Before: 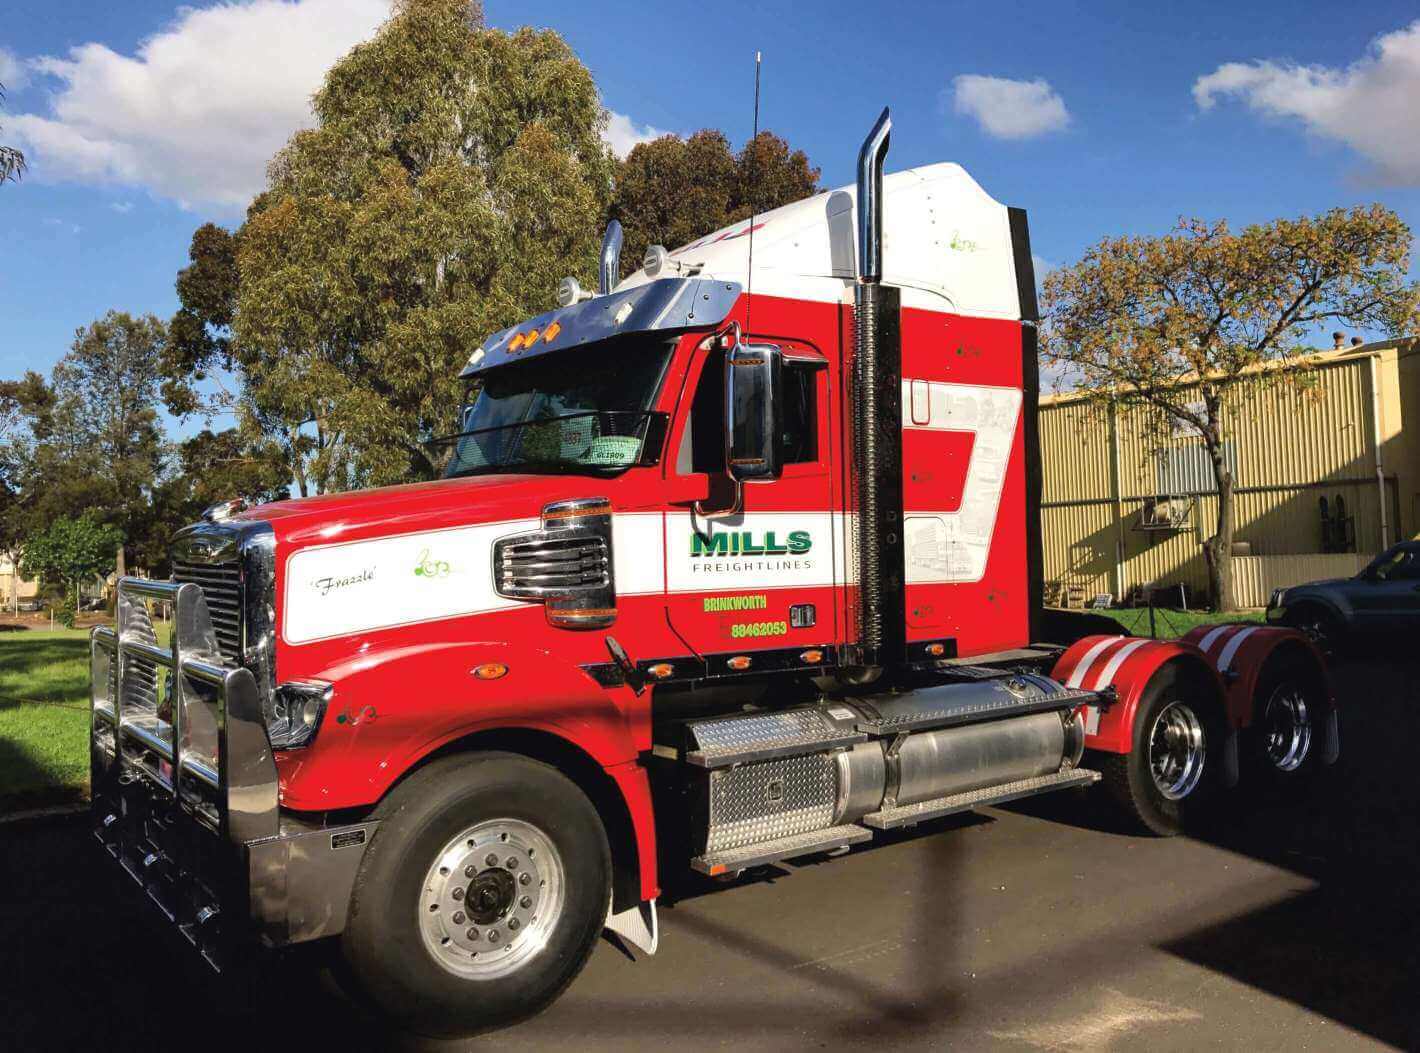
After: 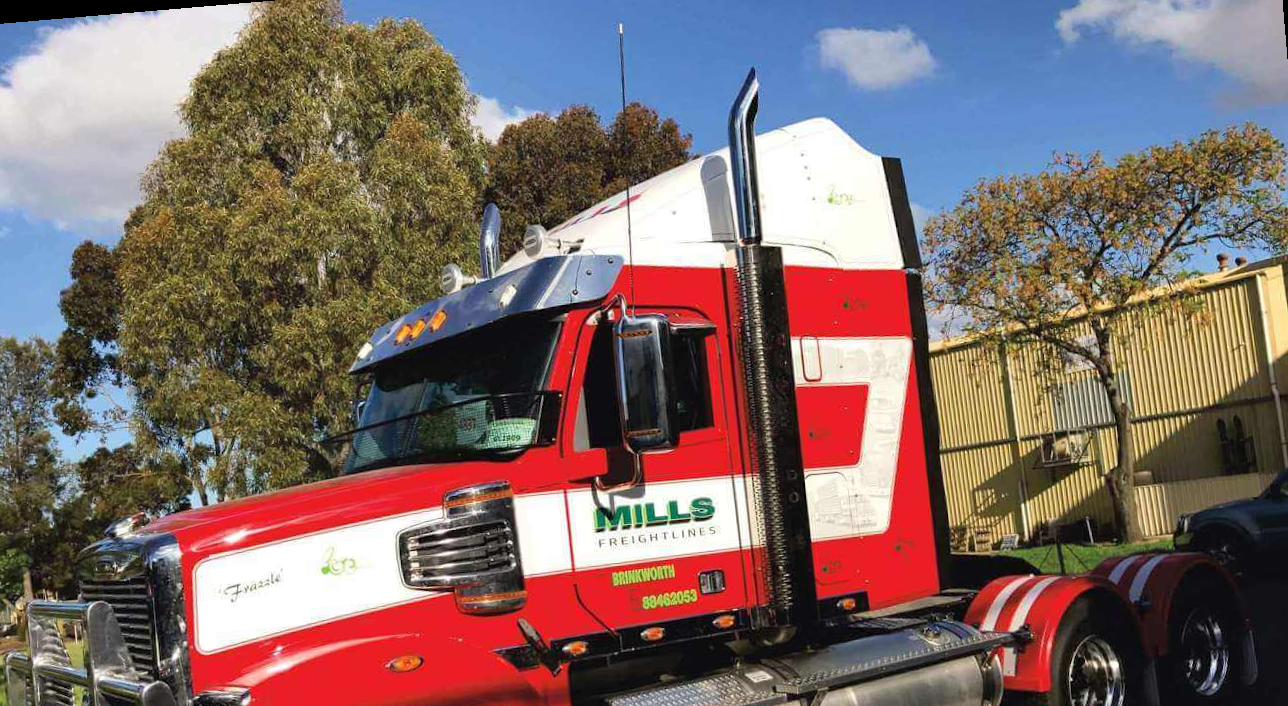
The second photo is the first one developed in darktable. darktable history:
crop and rotate: left 9.345%, top 7.22%, right 4.982%, bottom 32.331%
rotate and perspective: rotation -4.86°, automatic cropping off
